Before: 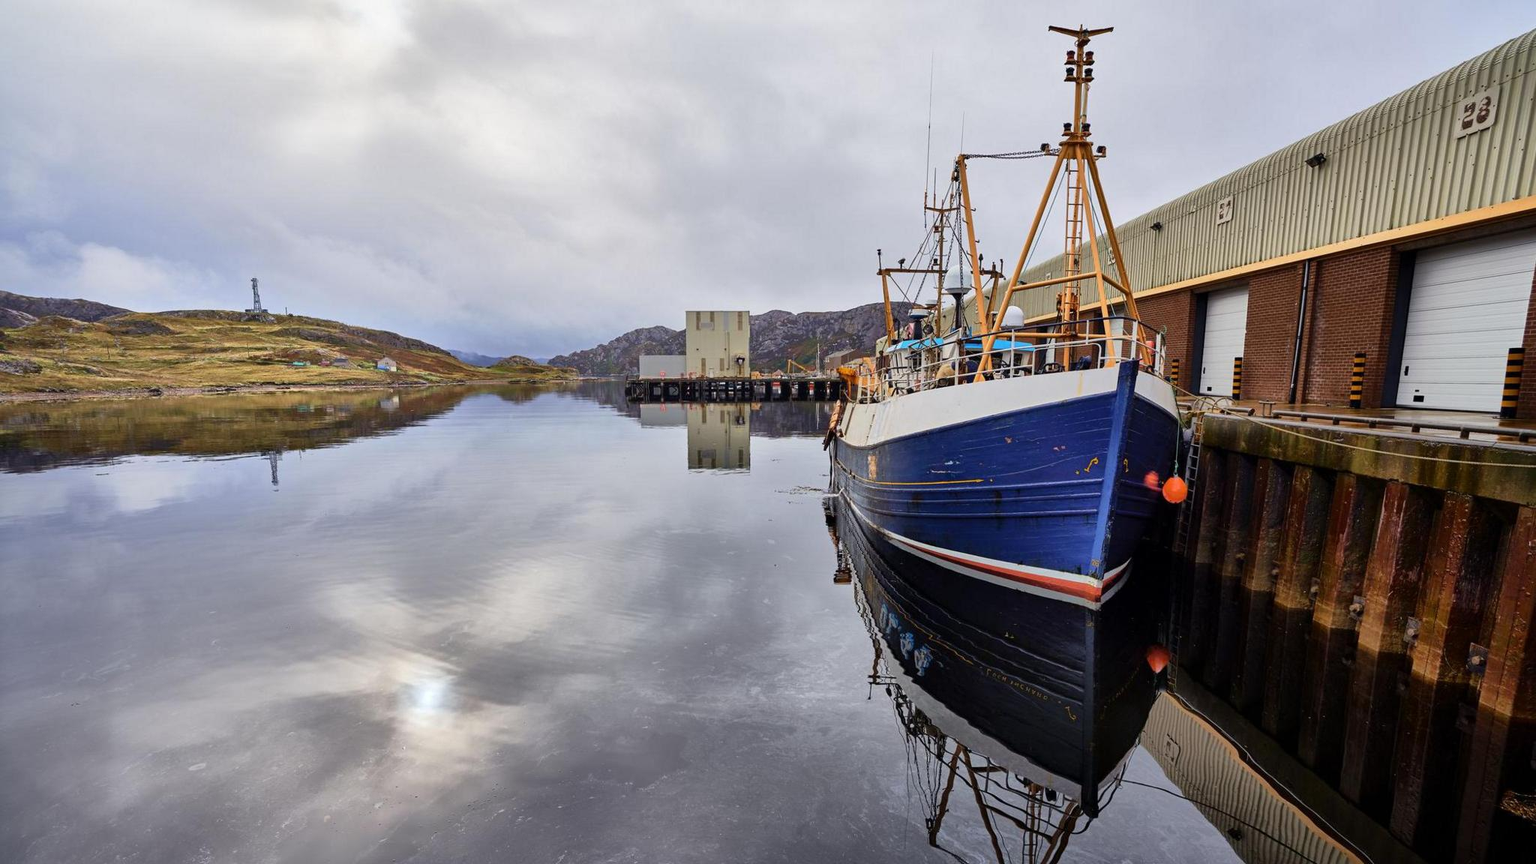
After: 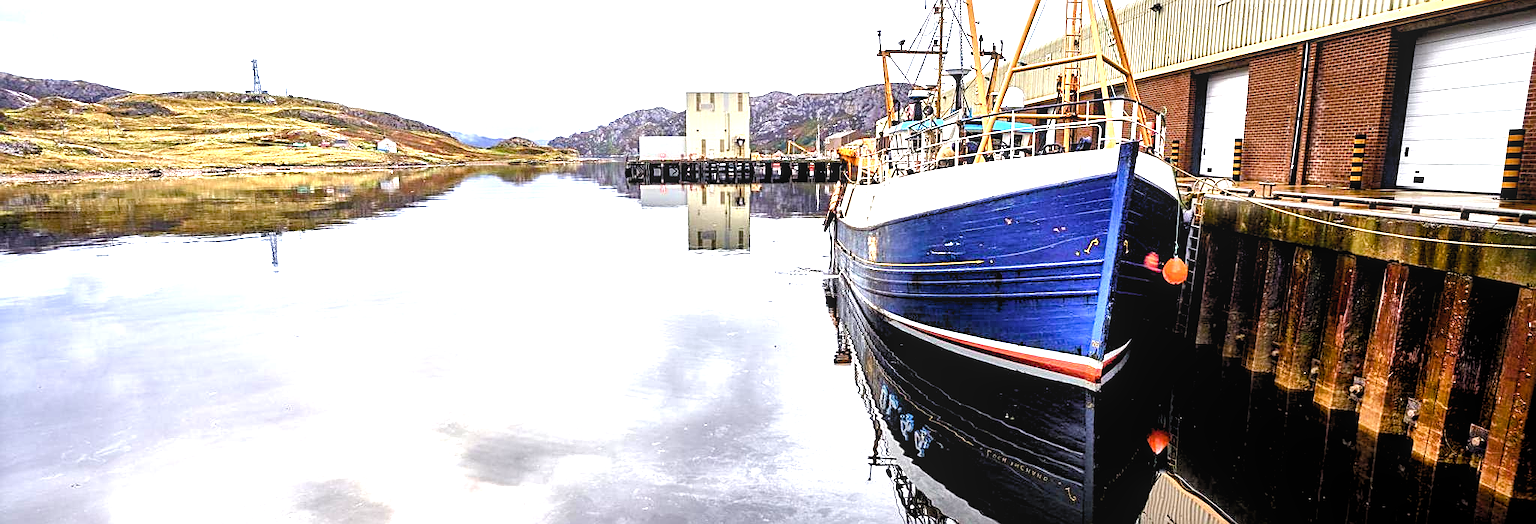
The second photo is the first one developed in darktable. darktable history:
exposure: black level correction 0, exposure 1.1 EV, compensate exposure bias true, compensate highlight preservation false
crop and rotate: top 25.357%, bottom 13.942%
rgb levels: levels [[0.01, 0.419, 0.839], [0, 0.5, 1], [0, 0.5, 1]]
local contrast: on, module defaults
sharpen: on, module defaults
color balance rgb: perceptual saturation grading › global saturation 20%, perceptual saturation grading › highlights -25%, perceptual saturation grading › shadows 25%
tone equalizer: -8 EV -0.417 EV, -7 EV -0.389 EV, -6 EV -0.333 EV, -5 EV -0.222 EV, -3 EV 0.222 EV, -2 EV 0.333 EV, -1 EV 0.389 EV, +0 EV 0.417 EV, edges refinement/feathering 500, mask exposure compensation -1.57 EV, preserve details no
